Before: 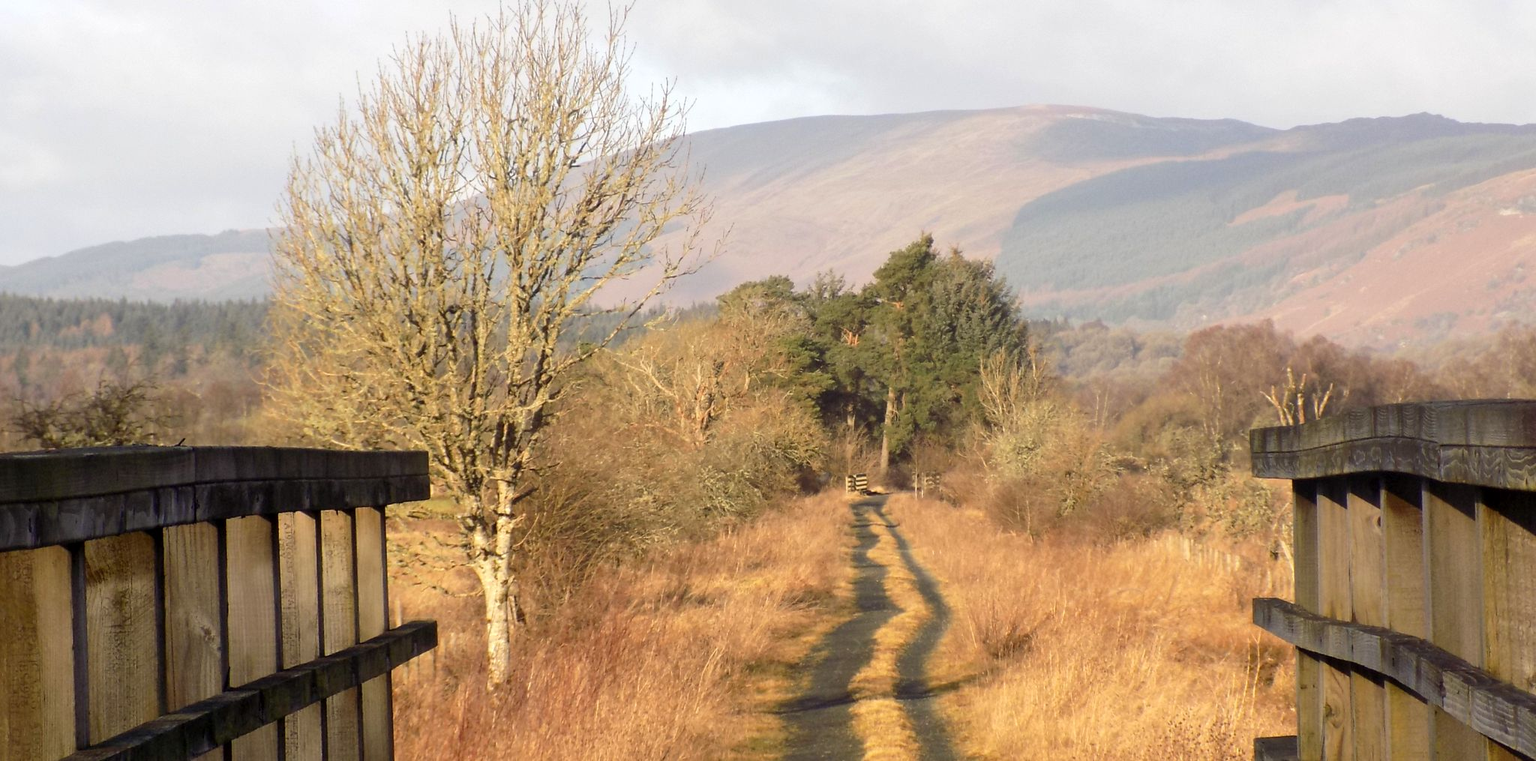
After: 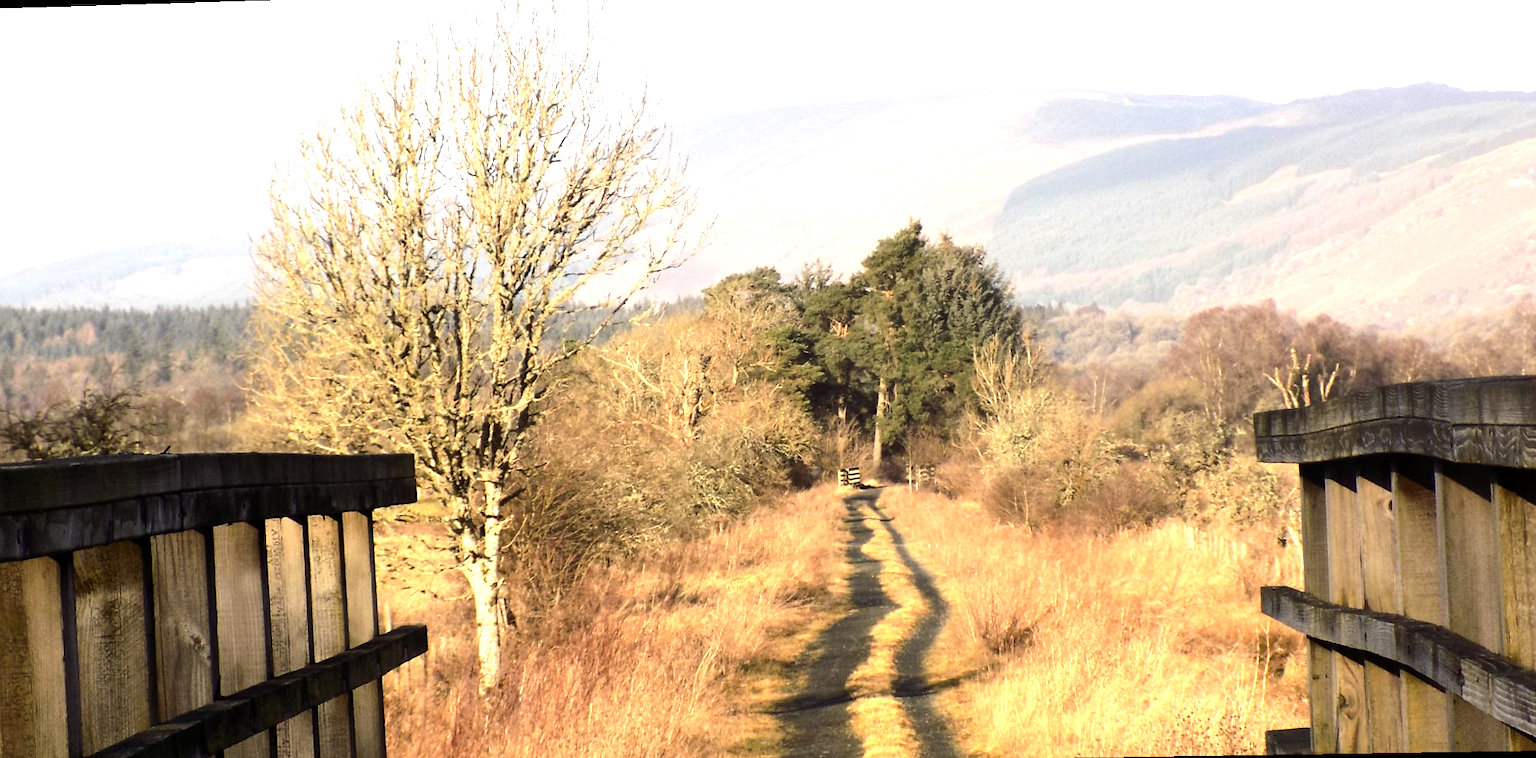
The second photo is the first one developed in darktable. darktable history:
rotate and perspective: rotation -1.32°, lens shift (horizontal) -0.031, crop left 0.015, crop right 0.985, crop top 0.047, crop bottom 0.982
tone equalizer: -8 EV -1.08 EV, -7 EV -1.01 EV, -6 EV -0.867 EV, -5 EV -0.578 EV, -3 EV 0.578 EV, -2 EV 0.867 EV, -1 EV 1.01 EV, +0 EV 1.08 EV, edges refinement/feathering 500, mask exposure compensation -1.57 EV, preserve details no
